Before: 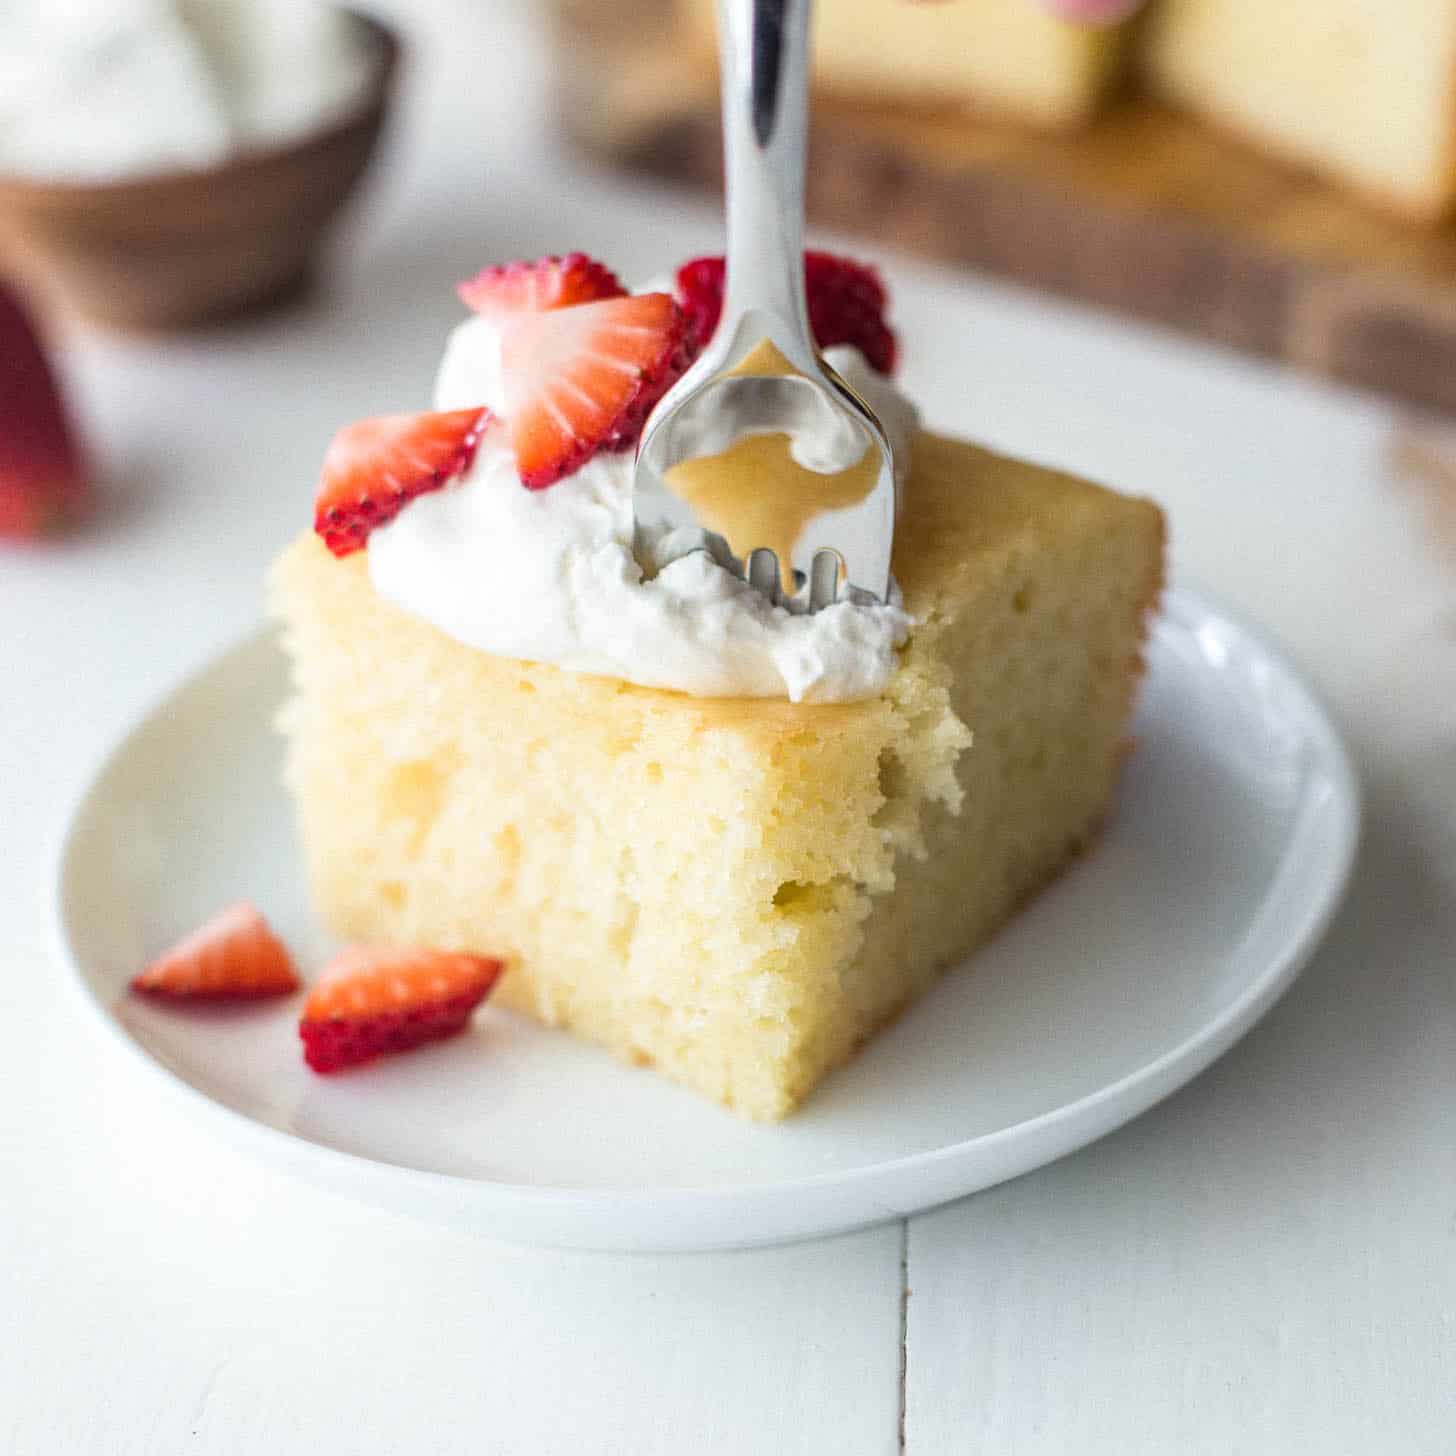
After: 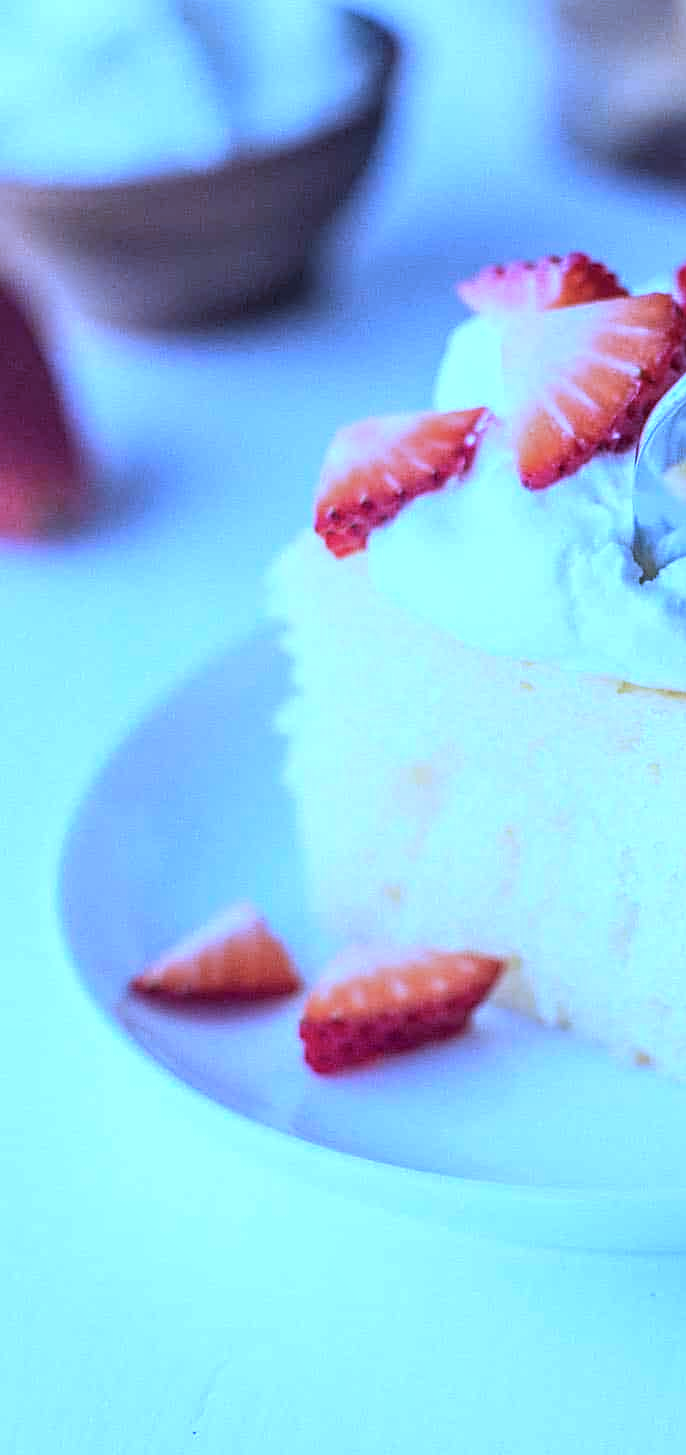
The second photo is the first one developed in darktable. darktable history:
local contrast: on, module defaults
color calibration: illuminant custom, x 0.461, y 0.428, temperature 2626.23 K
sharpen: radius 1.895, amount 0.414, threshold 1.199
crop and rotate: left 0.036%, top 0%, right 52.789%
